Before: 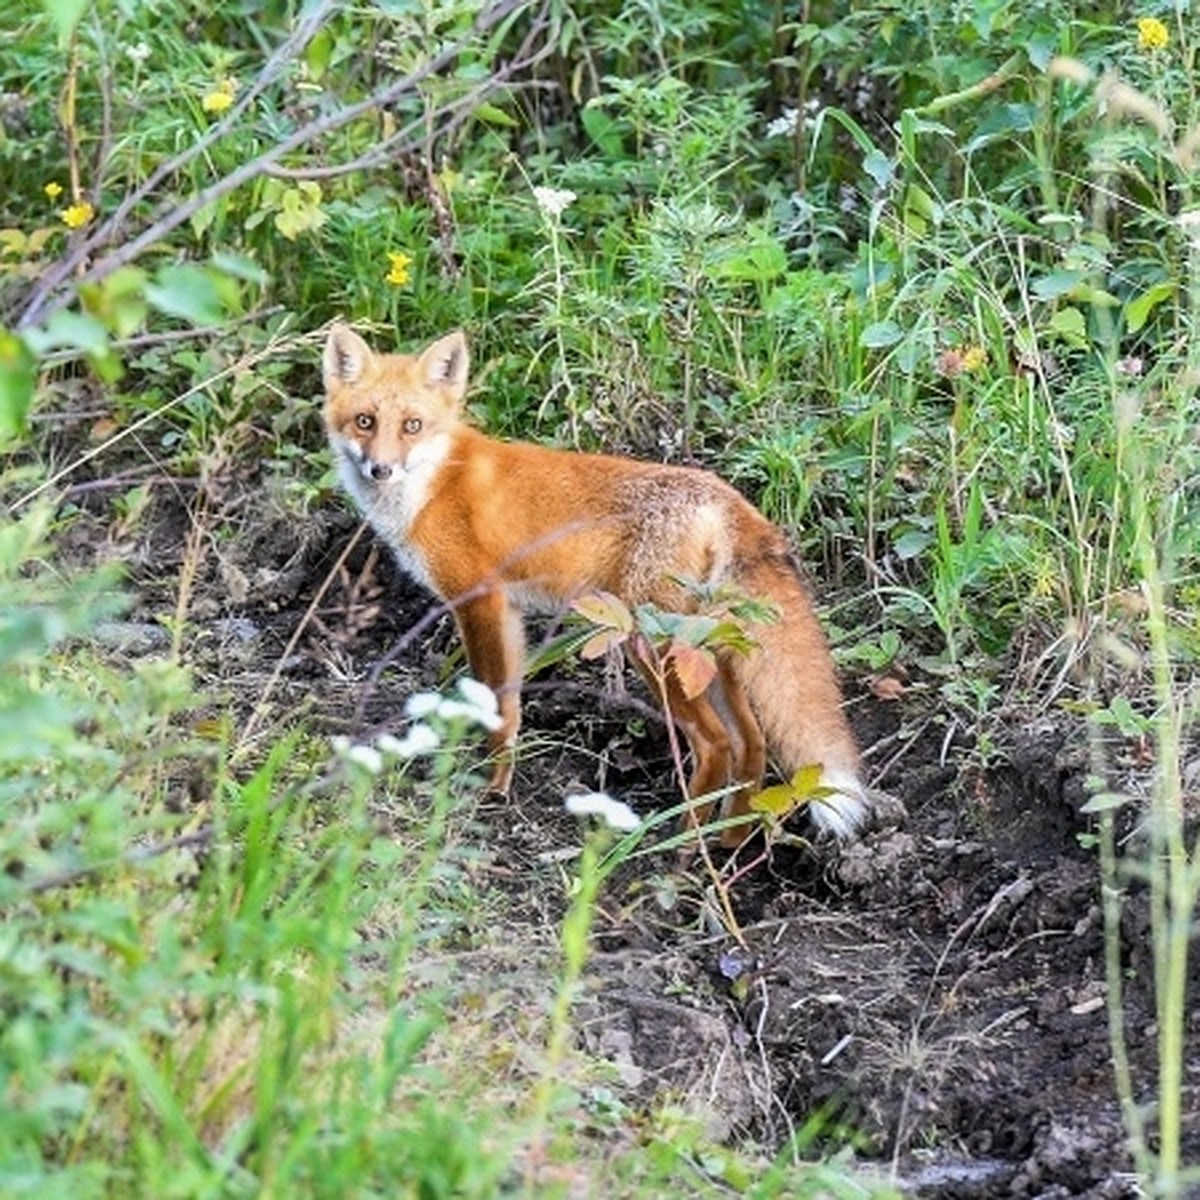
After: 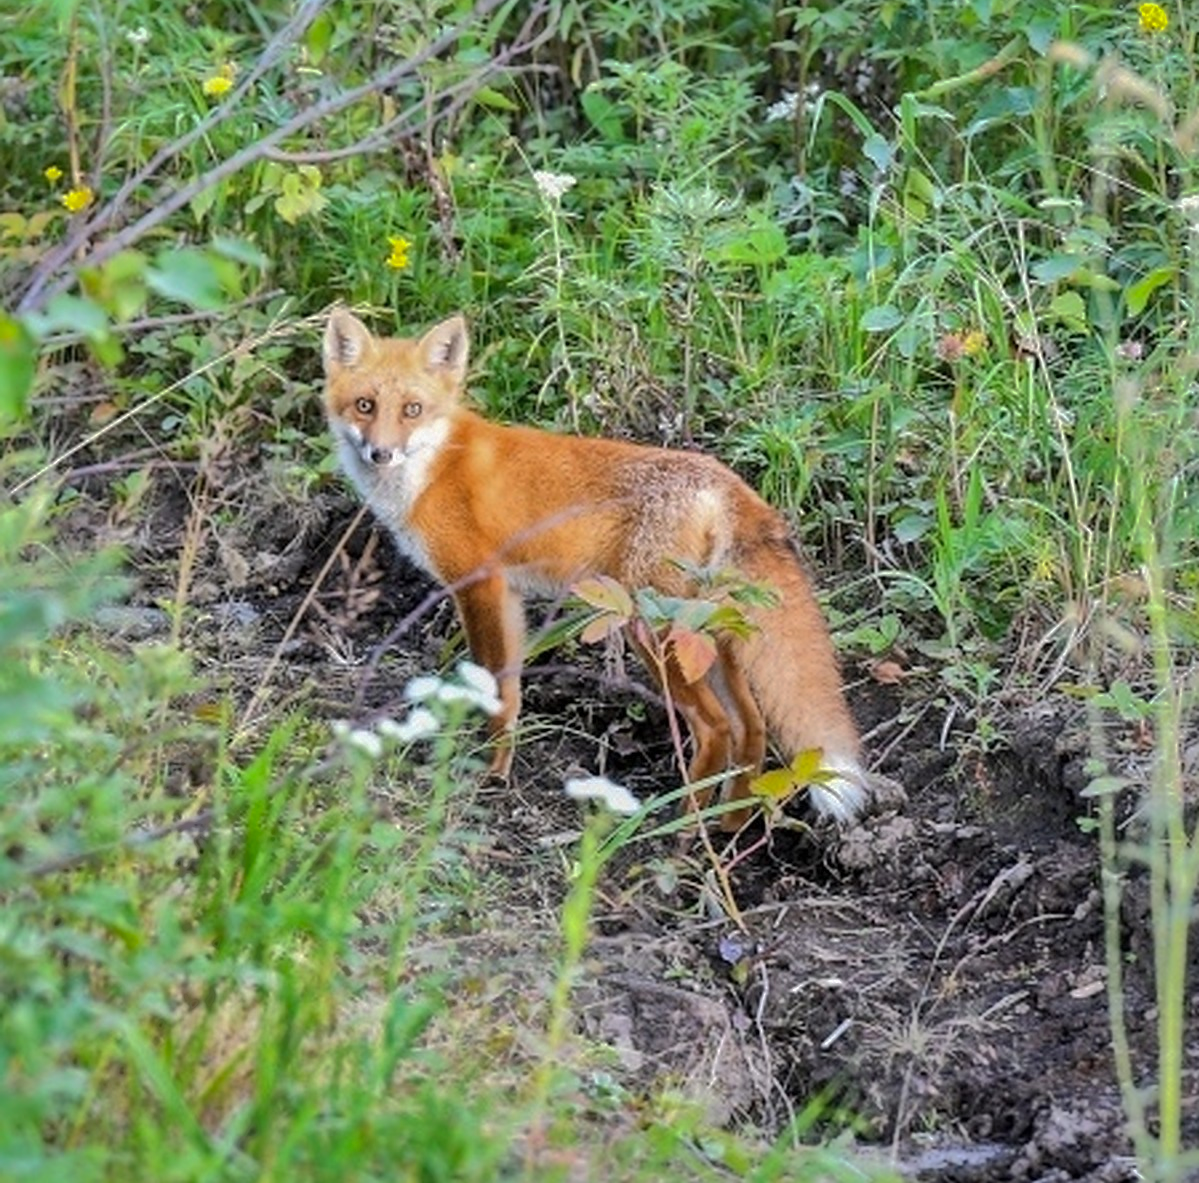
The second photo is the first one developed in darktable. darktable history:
shadows and highlights: shadows 25.11, highlights -71
crop: top 1.379%, right 0.051%
